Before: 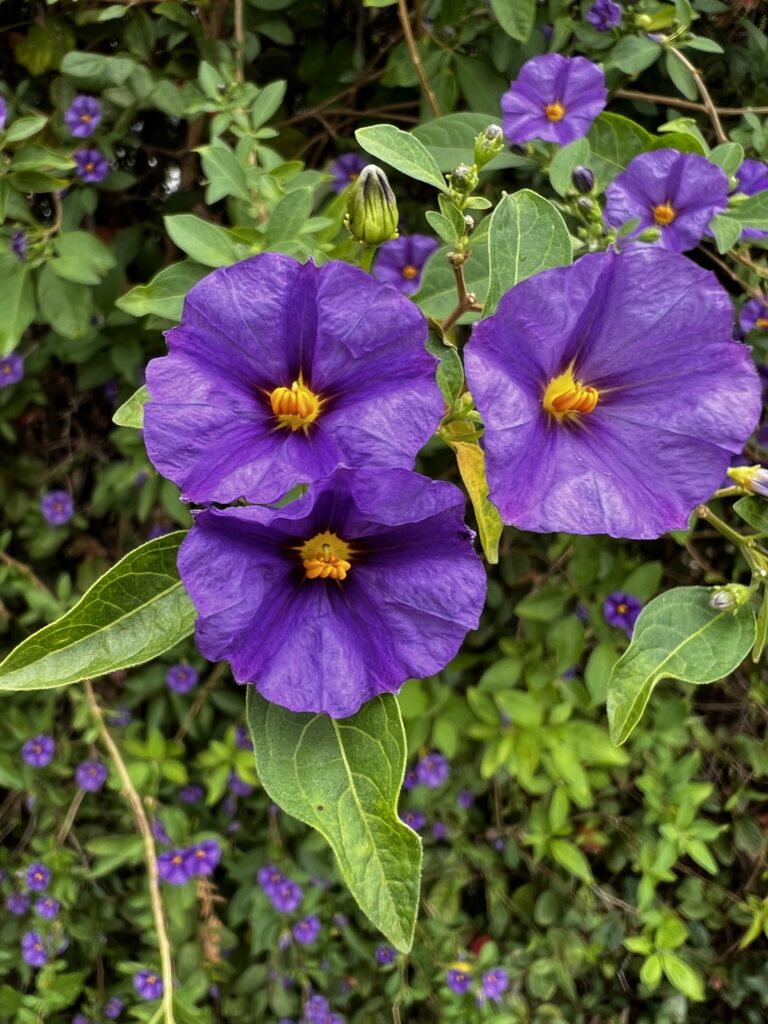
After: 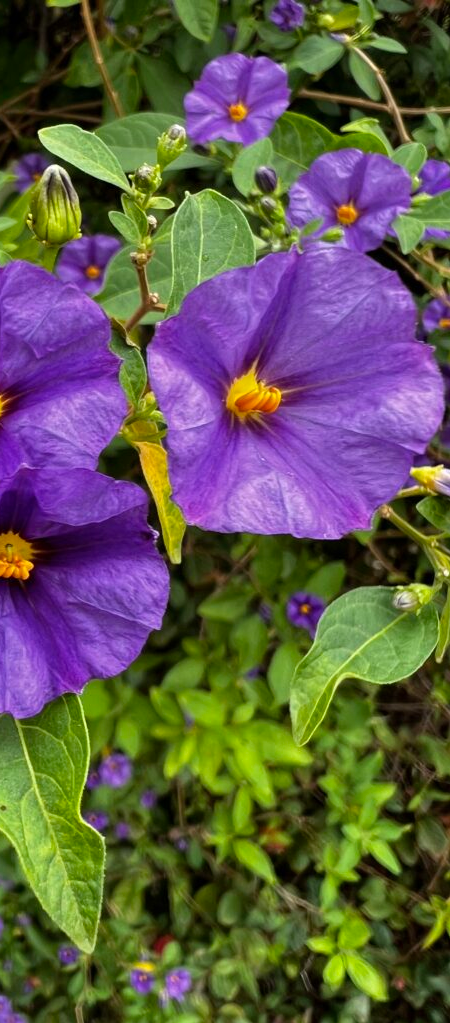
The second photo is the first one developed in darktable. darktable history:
color correction: highlights a* -0.137, highlights b* 0.137
crop: left 41.402%
